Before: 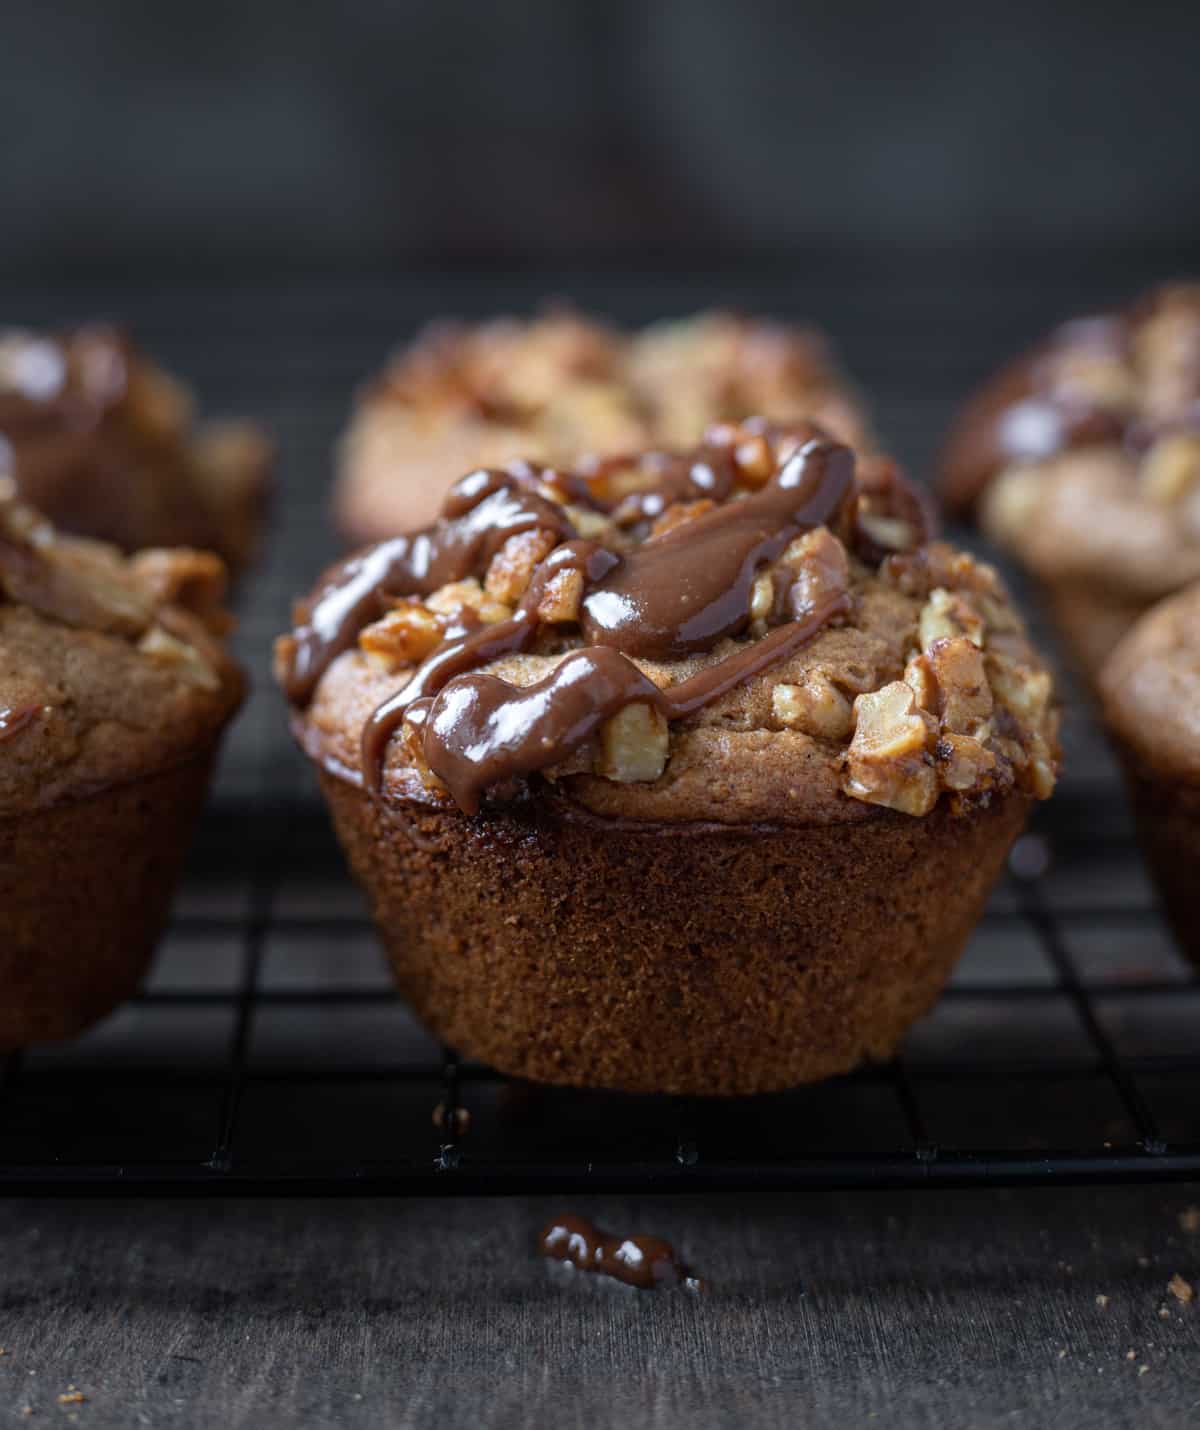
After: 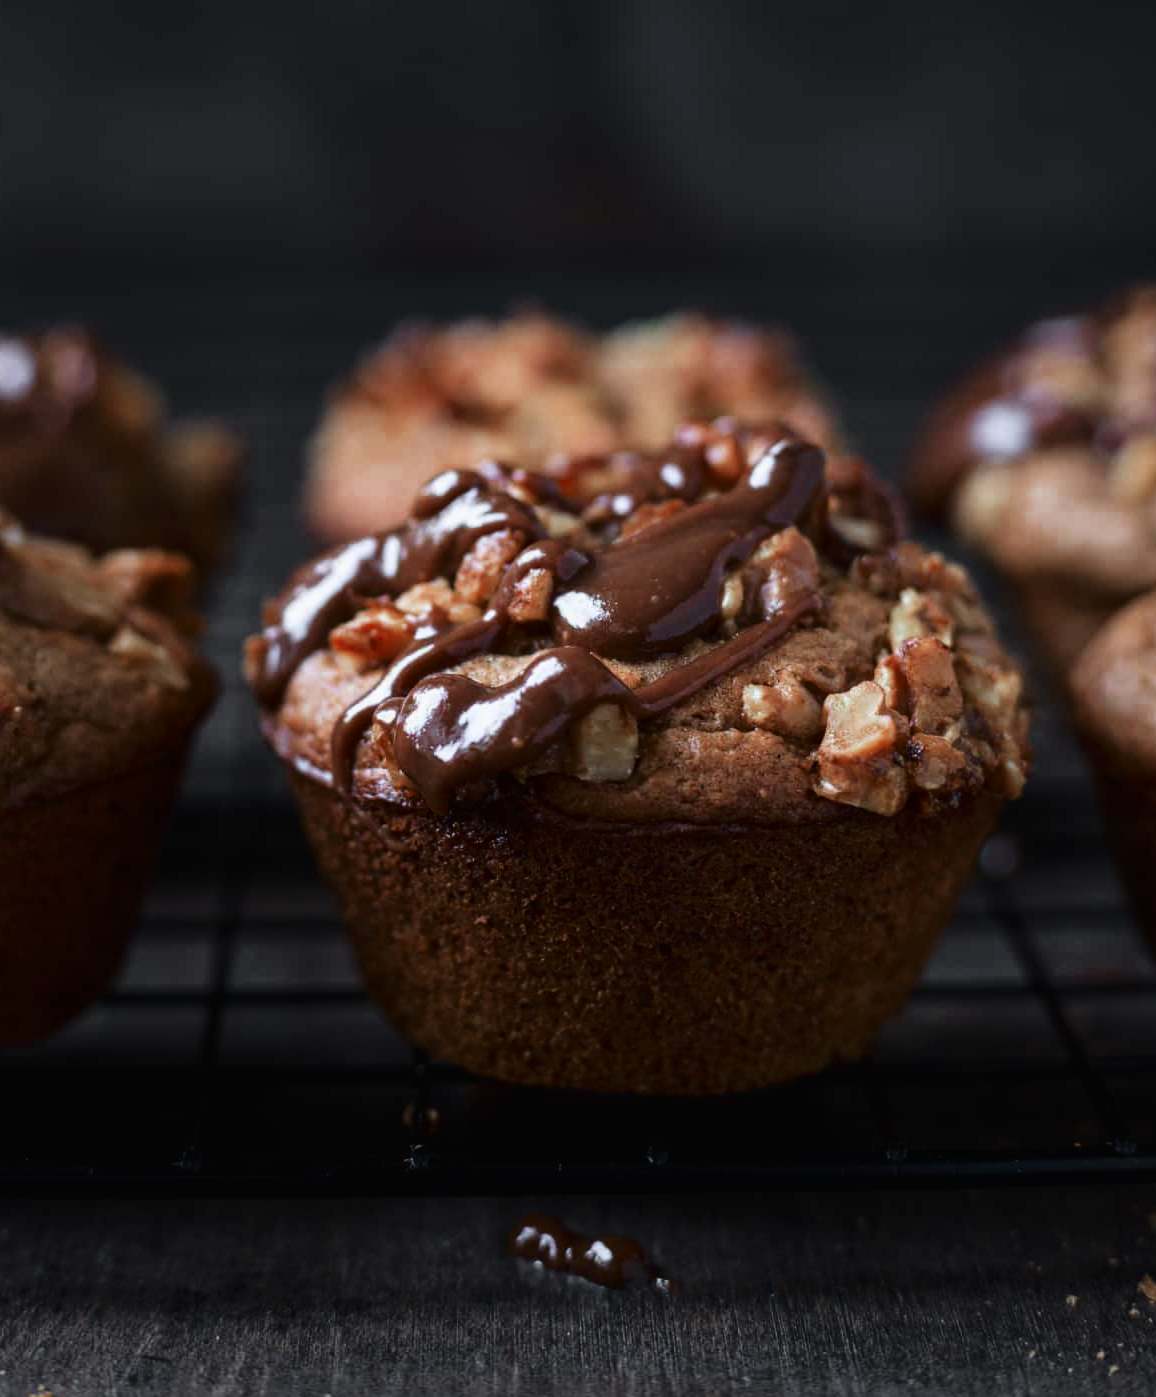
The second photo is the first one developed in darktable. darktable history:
velvia: on, module defaults
color zones: curves: ch0 [(0, 0.299) (0.25, 0.383) (0.456, 0.352) (0.736, 0.571)]; ch1 [(0, 0.63) (0.151, 0.568) (0.254, 0.416) (0.47, 0.558) (0.732, 0.37) (0.909, 0.492)]; ch2 [(0.004, 0.604) (0.158, 0.443) (0.257, 0.403) (0.761, 0.468)]
crop and rotate: left 2.536%, right 1.107%, bottom 2.246%
tone curve: curves: ch0 [(0.016, 0.011) (0.21, 0.113) (0.515, 0.476) (0.78, 0.795) (1, 0.981)], color space Lab, linked channels, preserve colors none
